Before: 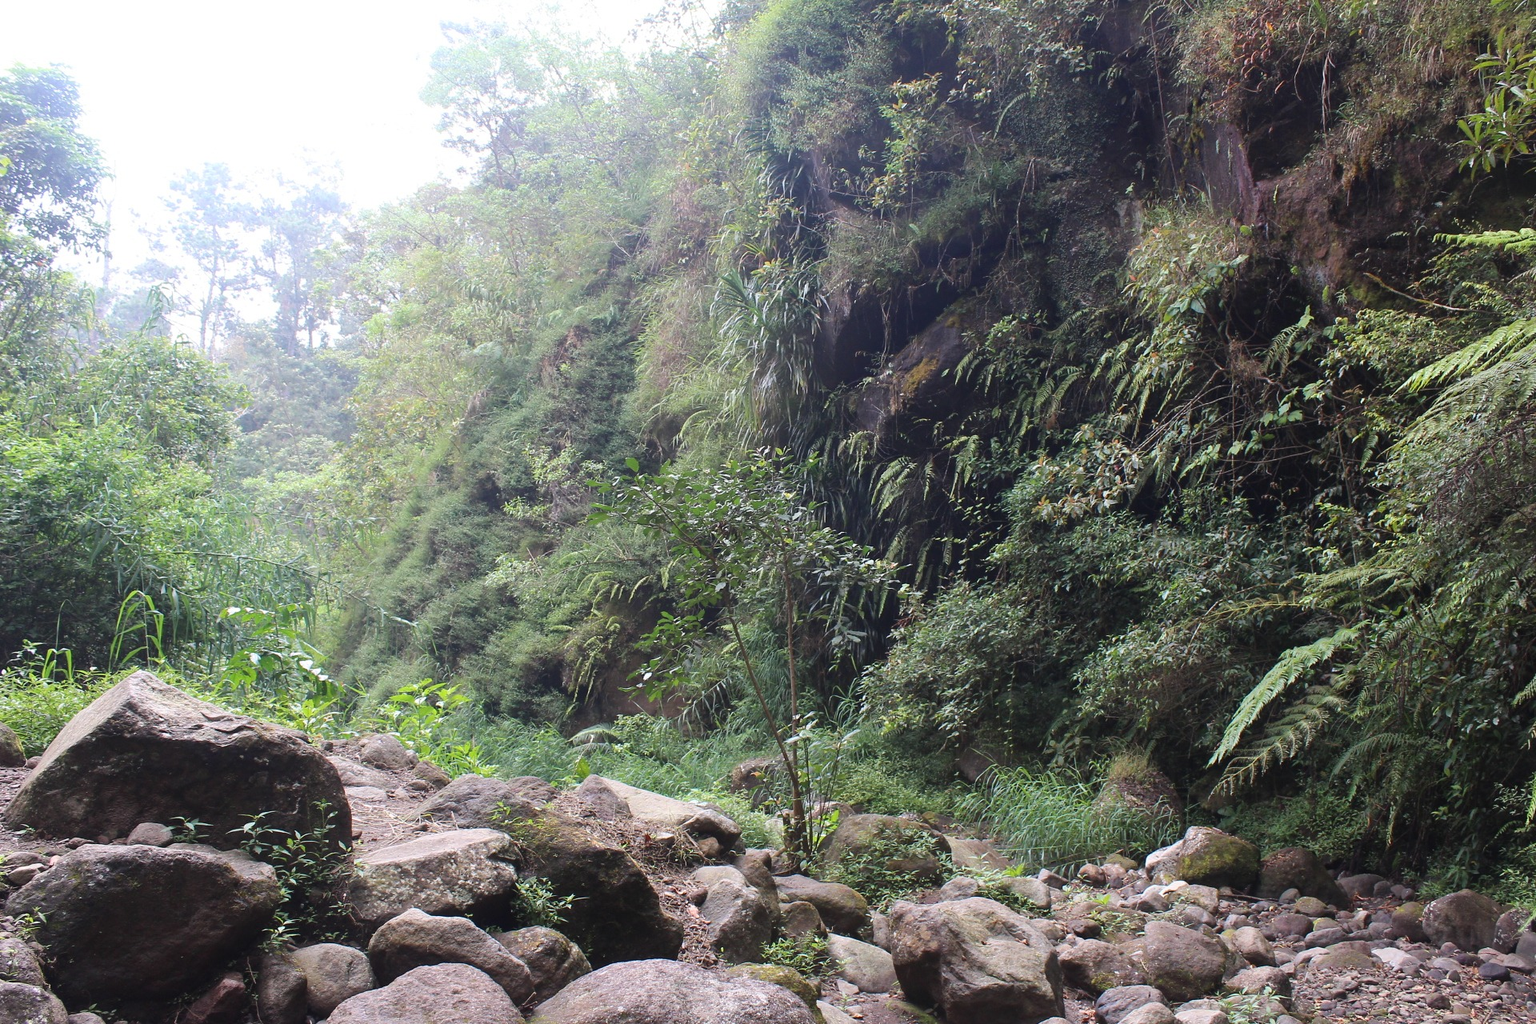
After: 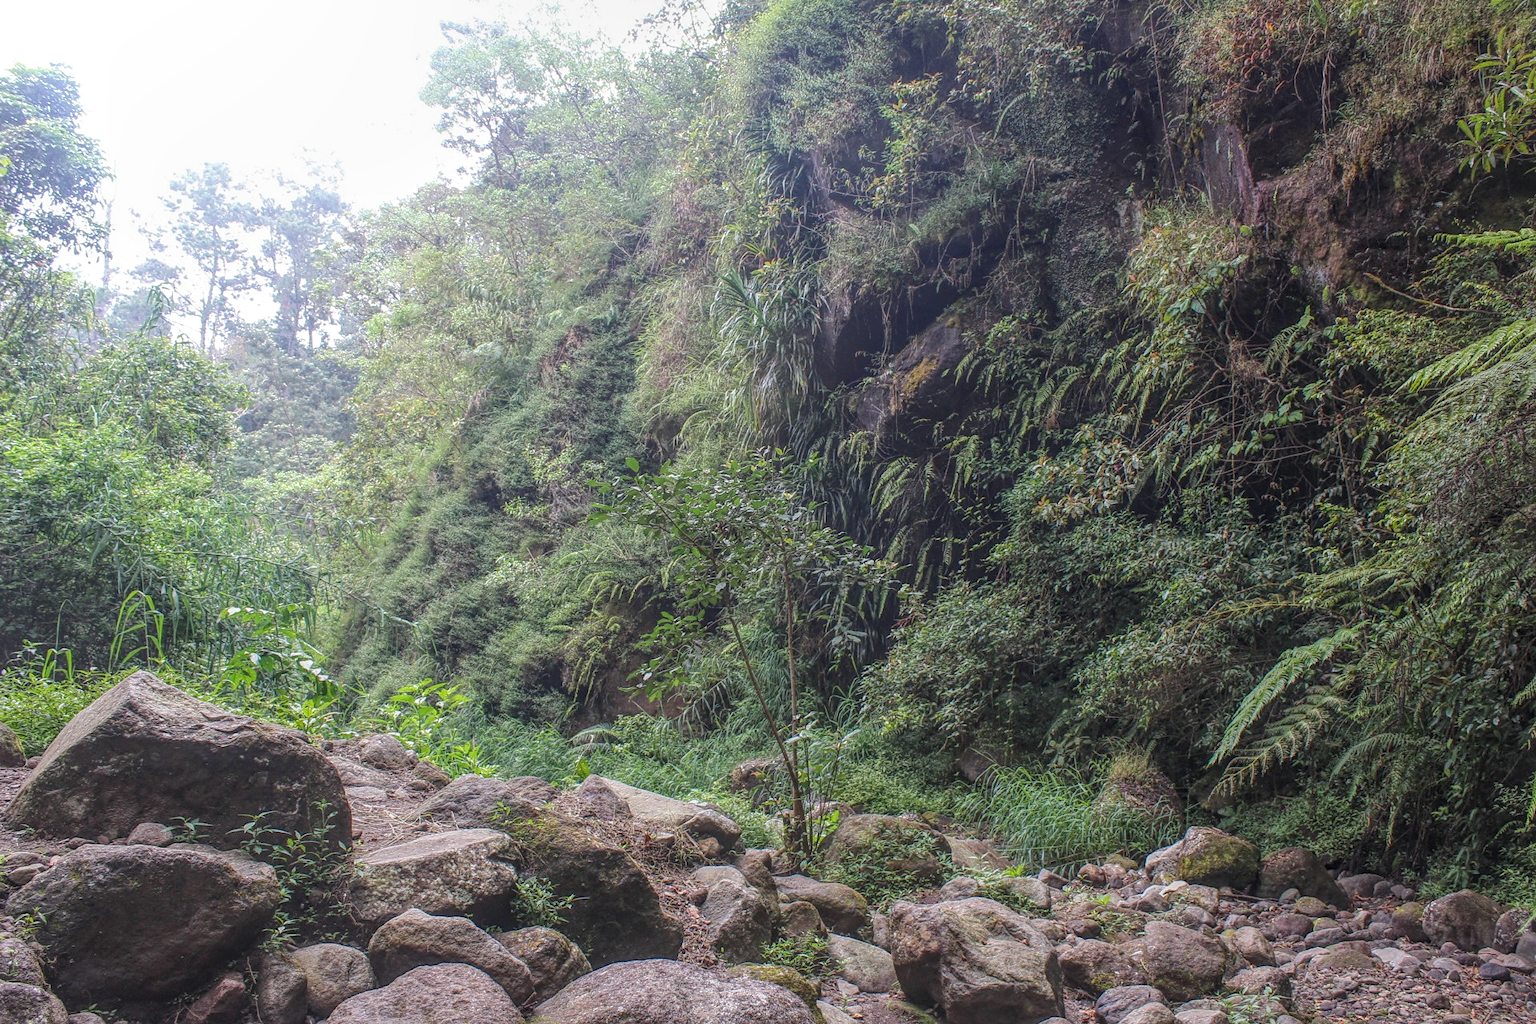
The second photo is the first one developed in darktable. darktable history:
sharpen: amount 0.2
local contrast: highlights 20%, shadows 29%, detail 200%, midtone range 0.2
